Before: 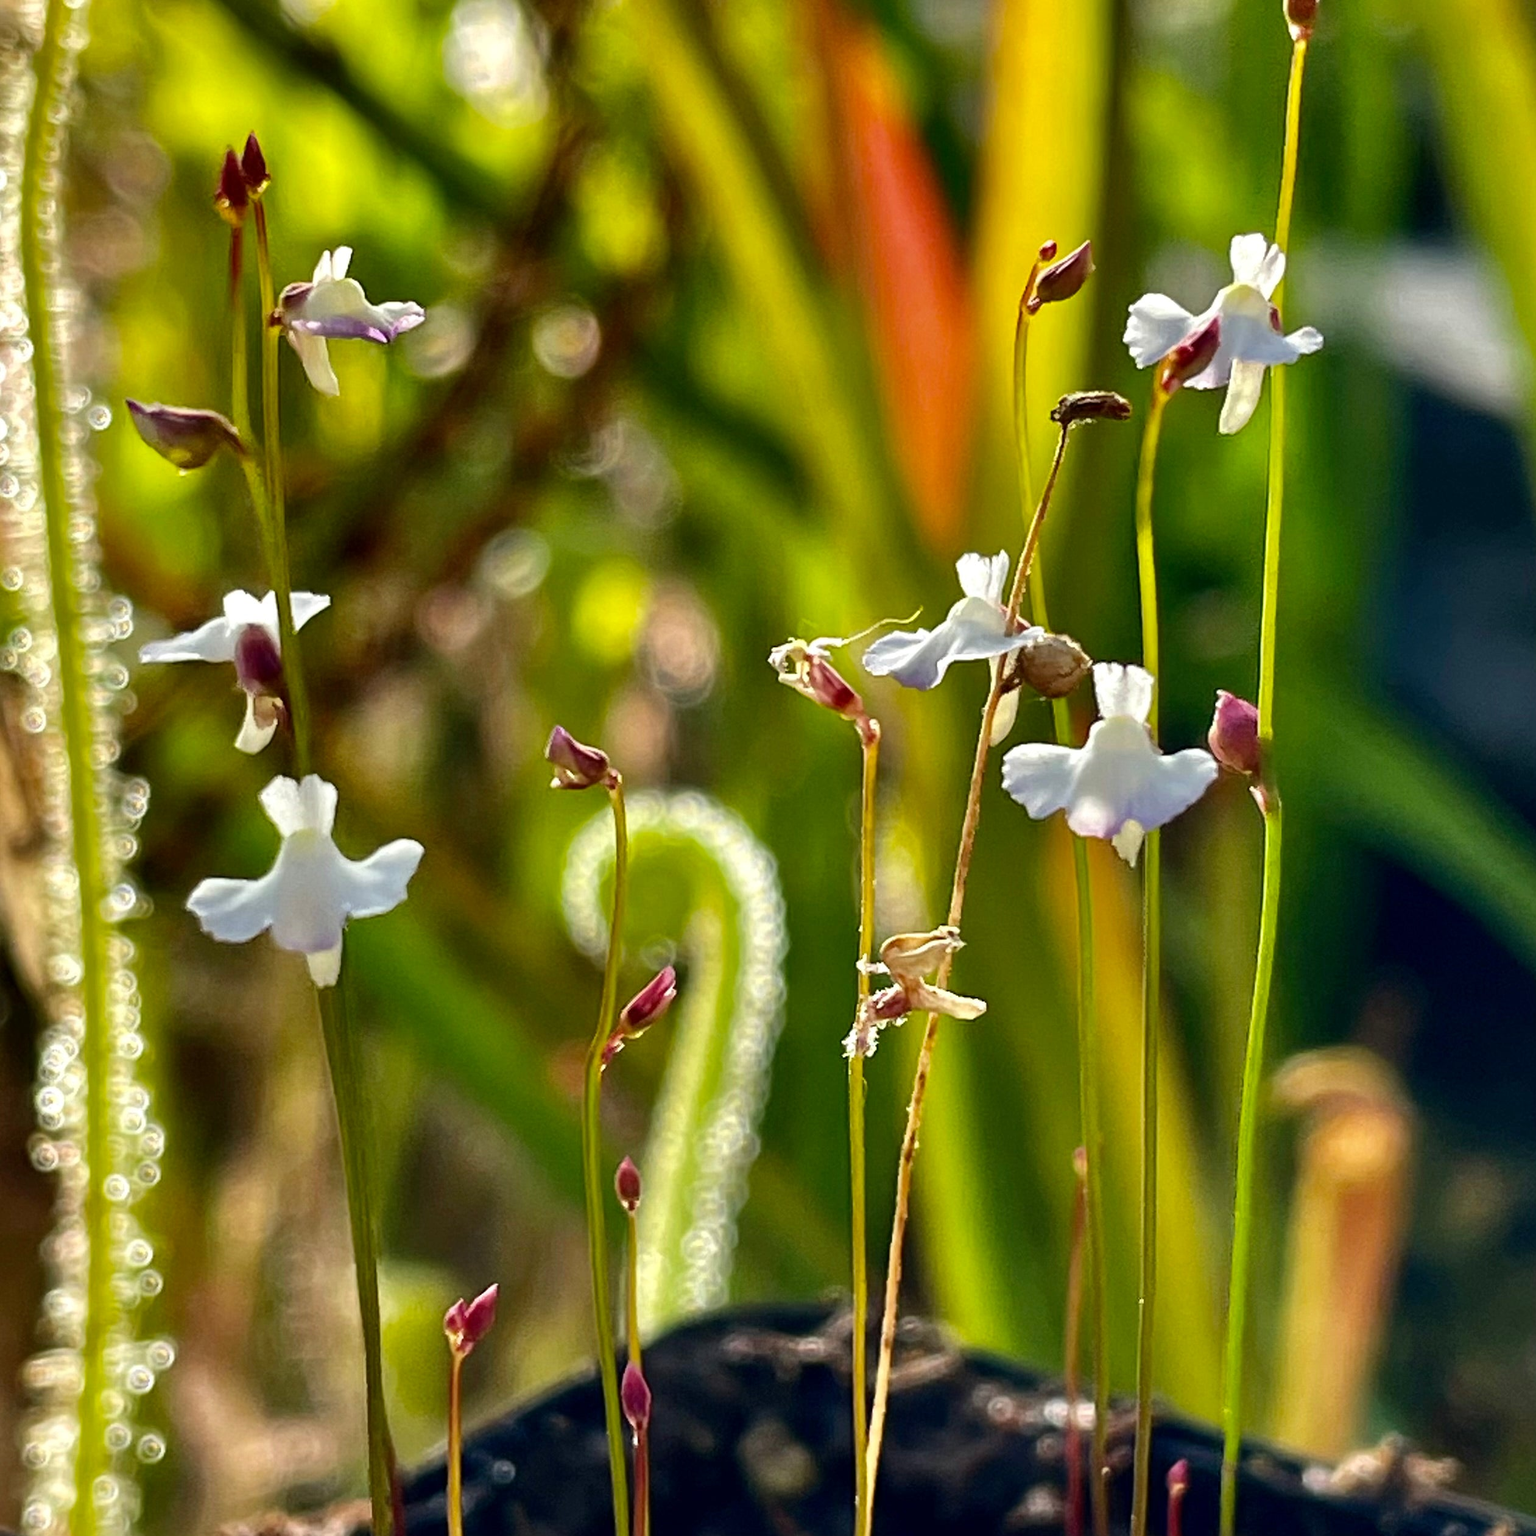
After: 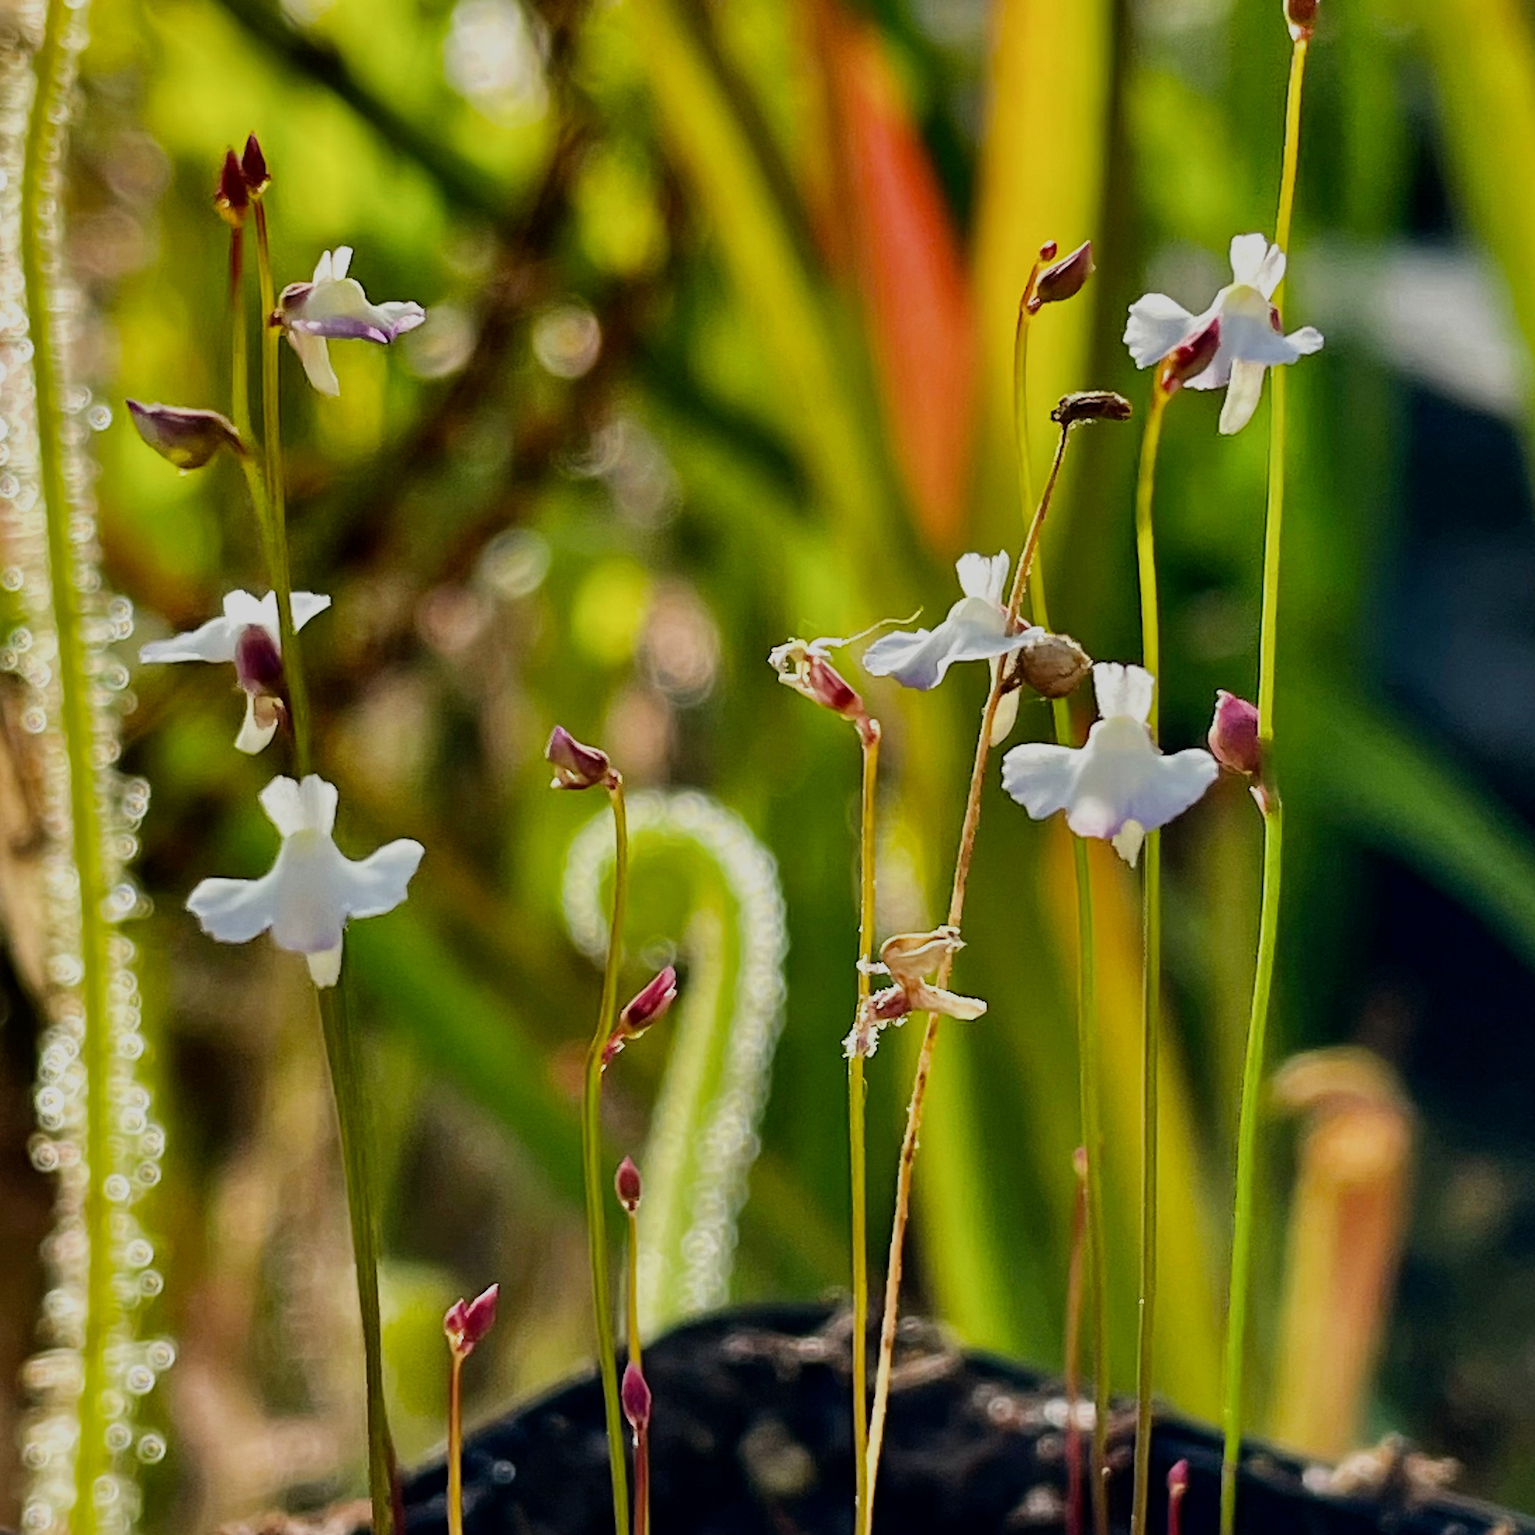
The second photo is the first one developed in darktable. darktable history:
filmic rgb: black relative exposure -16 EV, white relative exposure 6.17 EV, hardness 5.22
